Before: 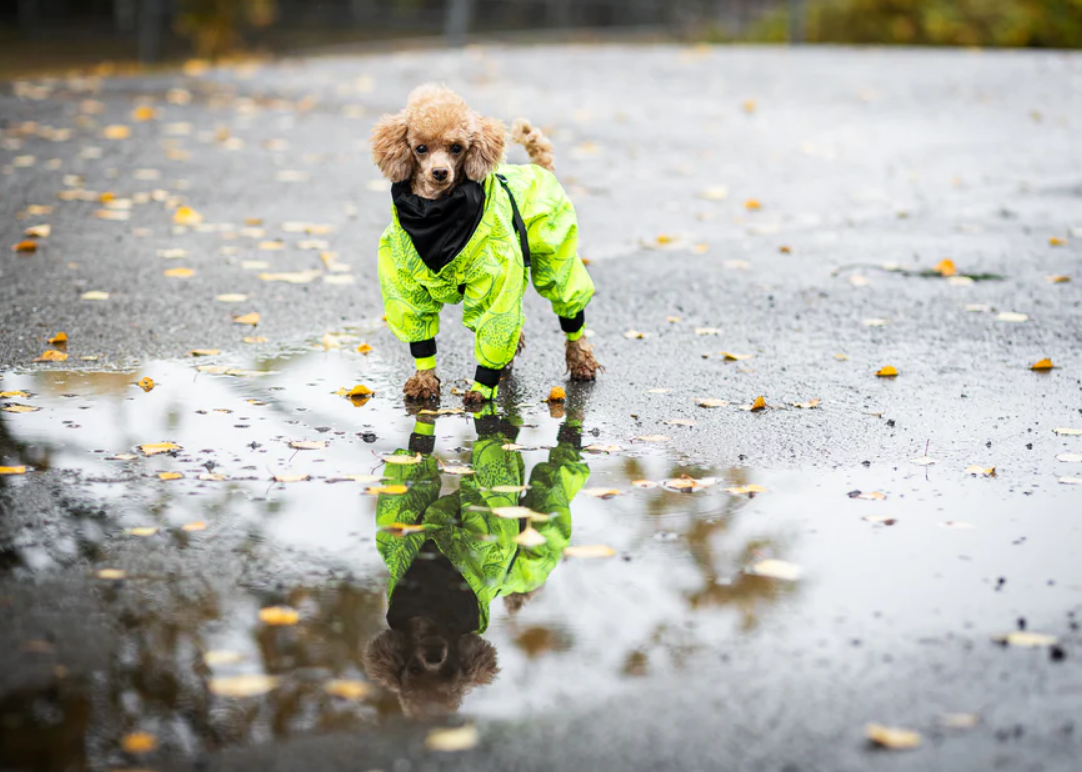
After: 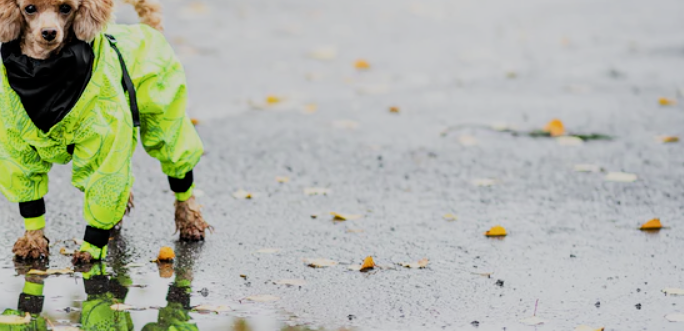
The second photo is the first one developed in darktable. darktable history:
filmic rgb: black relative exposure -7.3 EV, white relative exposure 5.08 EV, hardness 3.21
crop: left 36.157%, top 18.254%, right 0.568%, bottom 38.868%
